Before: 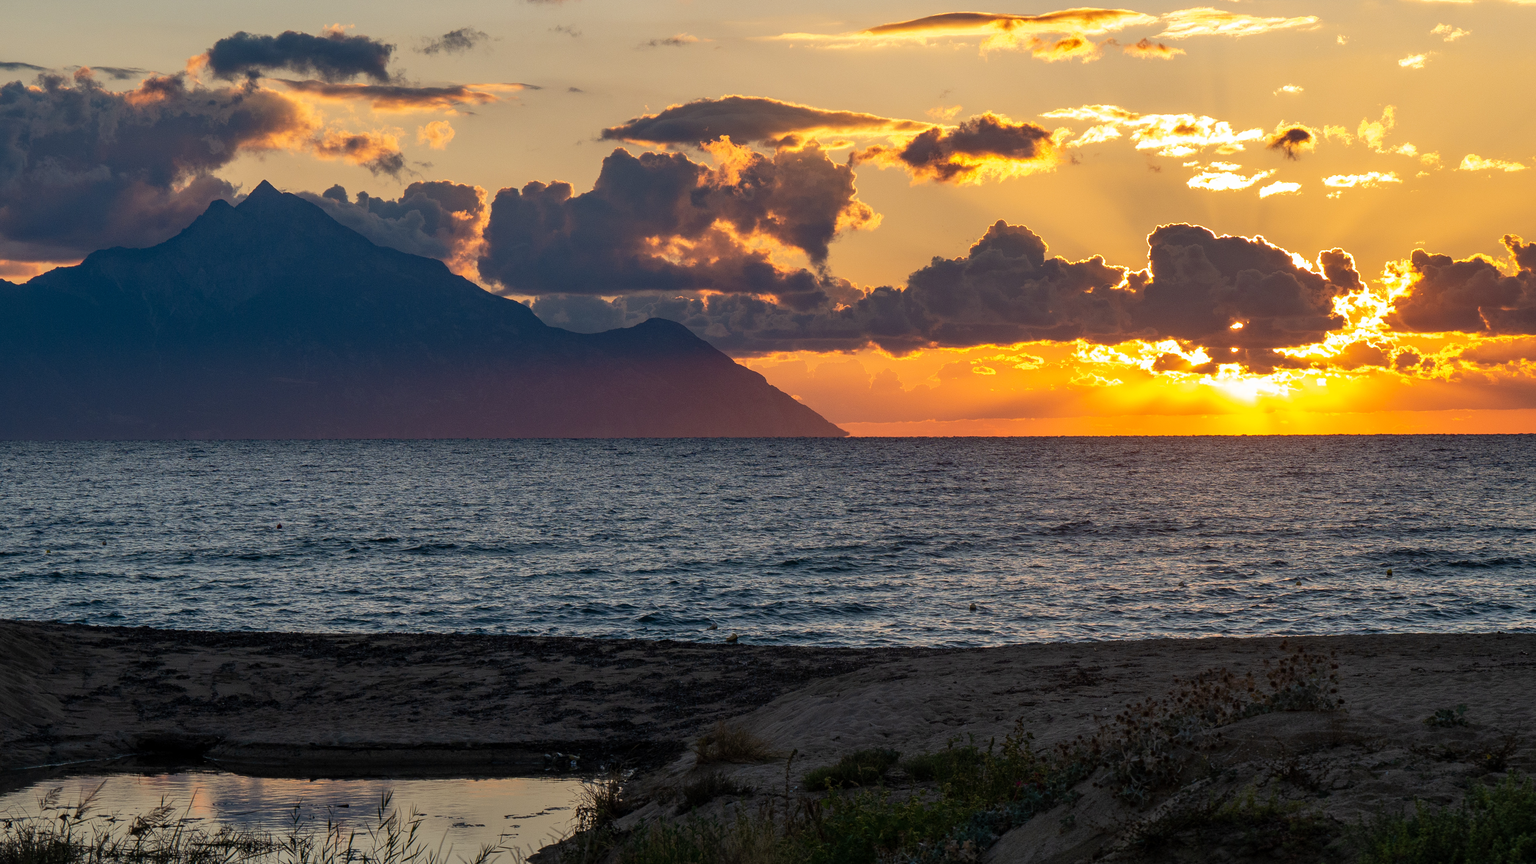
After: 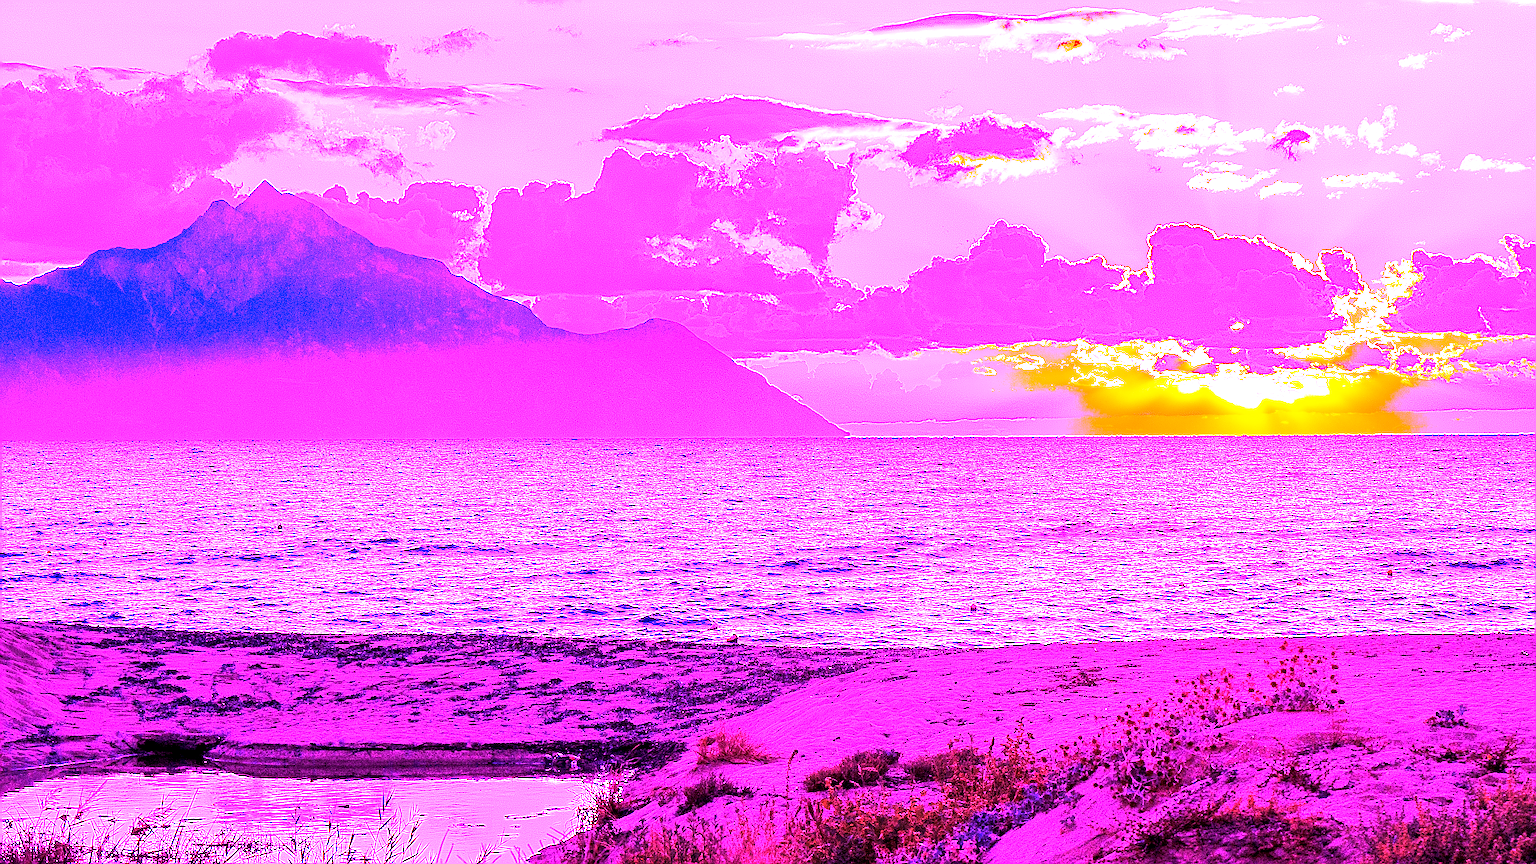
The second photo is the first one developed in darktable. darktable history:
sharpen: on, module defaults
white balance: red 8, blue 8
exposure: black level correction 0.001, exposure 0.3 EV, compensate highlight preservation false
grain: coarseness 0.09 ISO, strength 40%
